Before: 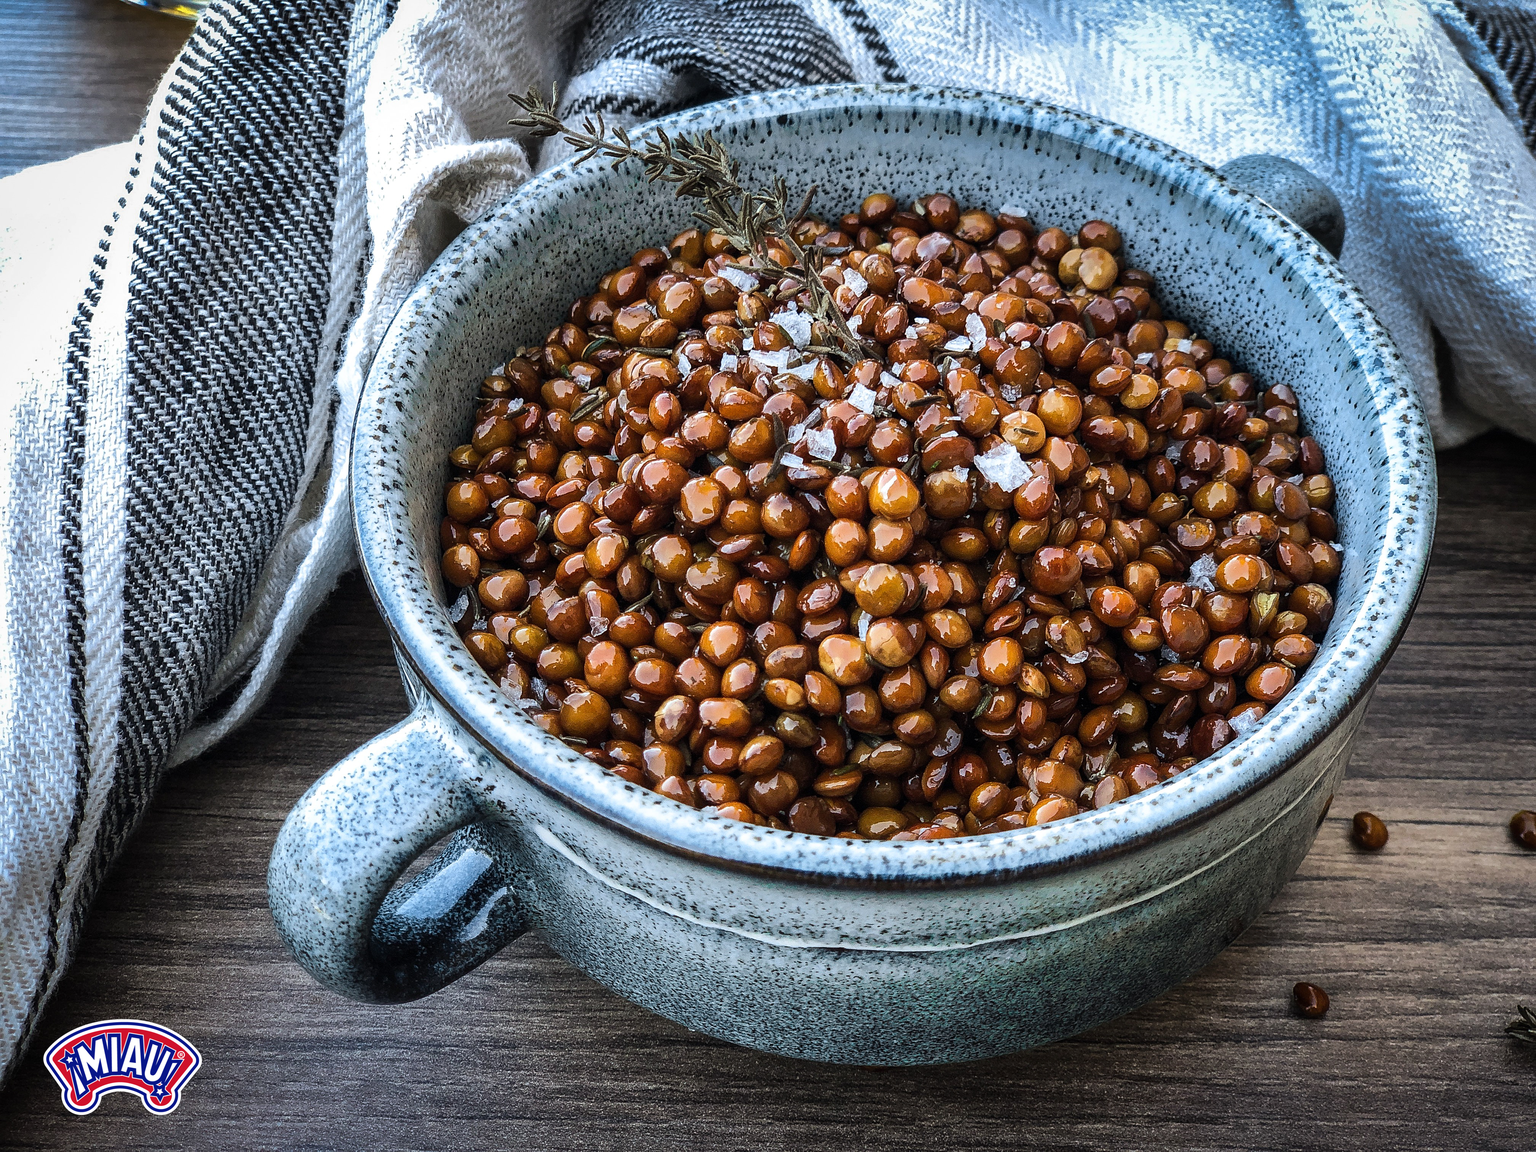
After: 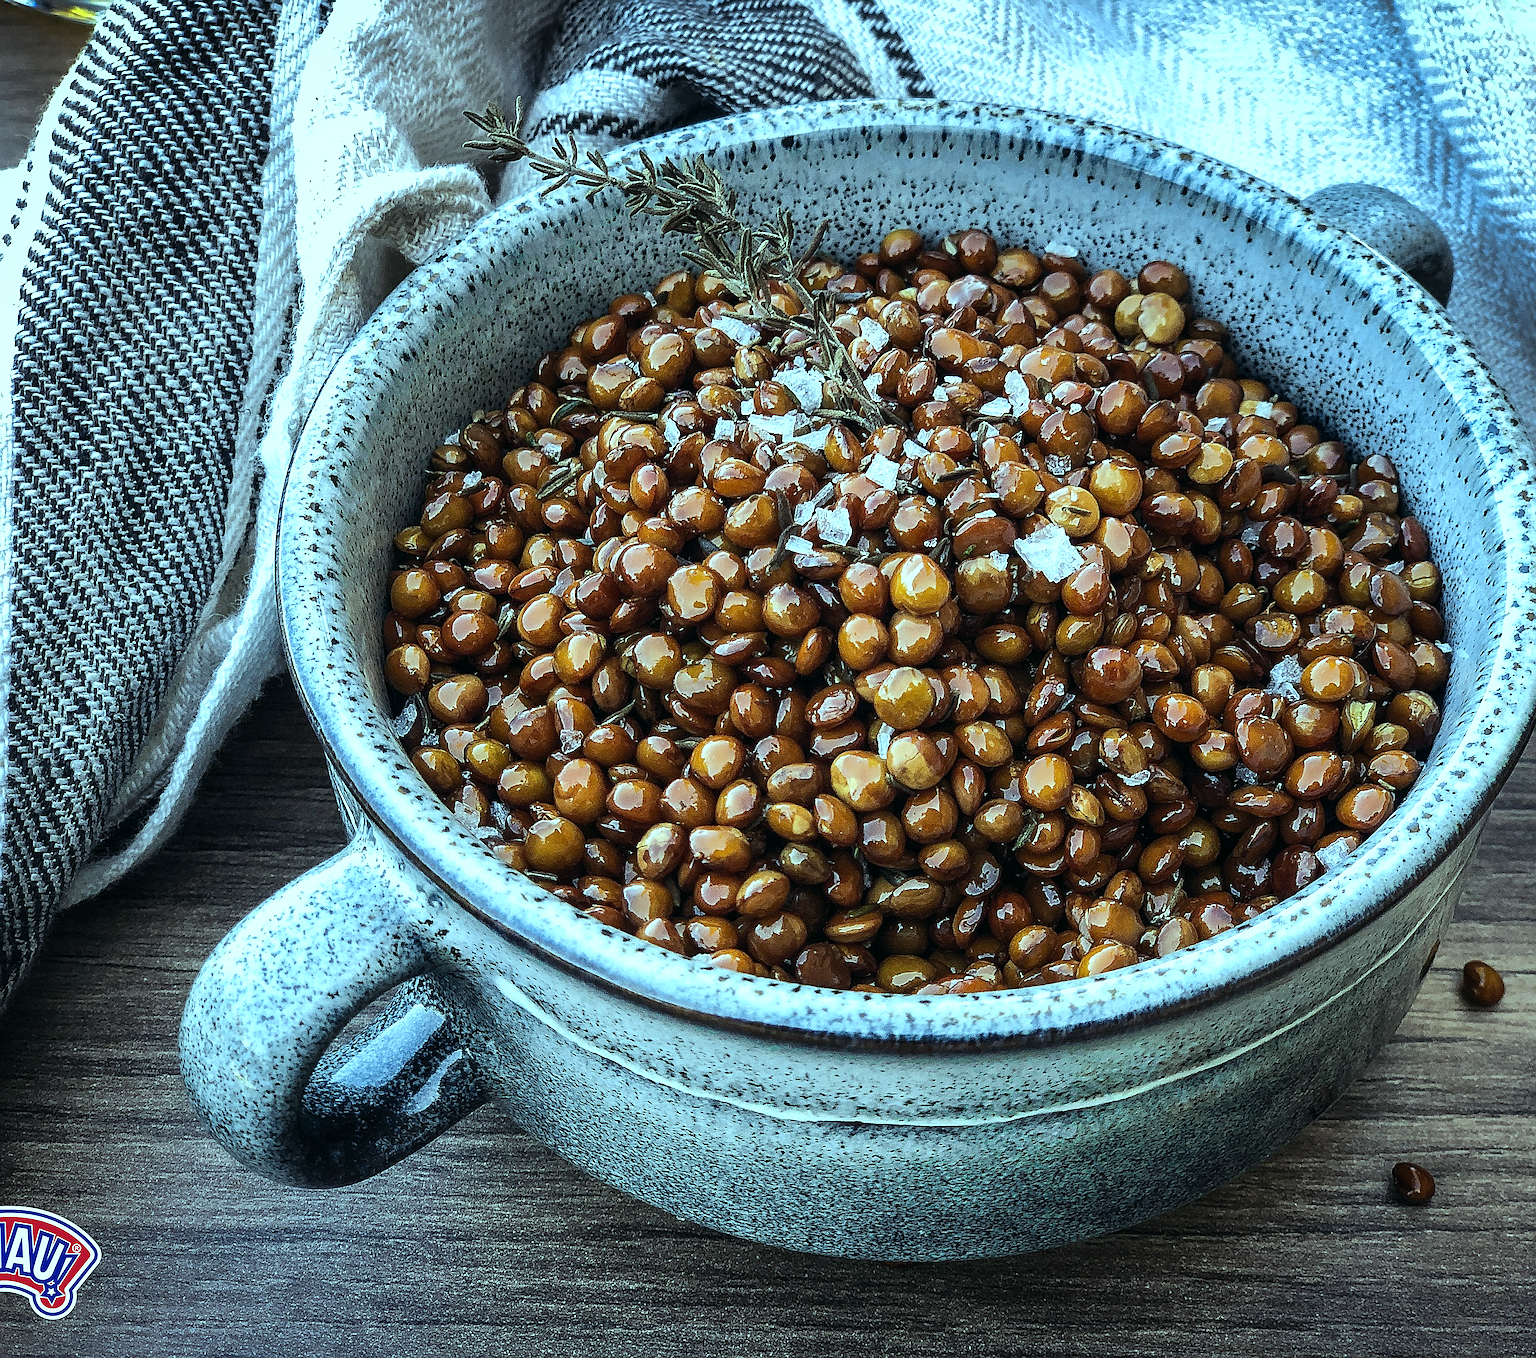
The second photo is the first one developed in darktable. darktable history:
crop: left 7.598%, right 7.873%
color balance: mode lift, gamma, gain (sRGB), lift [0.997, 0.979, 1.021, 1.011], gamma [1, 1.084, 0.916, 0.998], gain [1, 0.87, 1.13, 1.101], contrast 4.55%, contrast fulcrum 38.24%, output saturation 104.09%
sharpen: on, module defaults
exposure: compensate highlight preservation false
